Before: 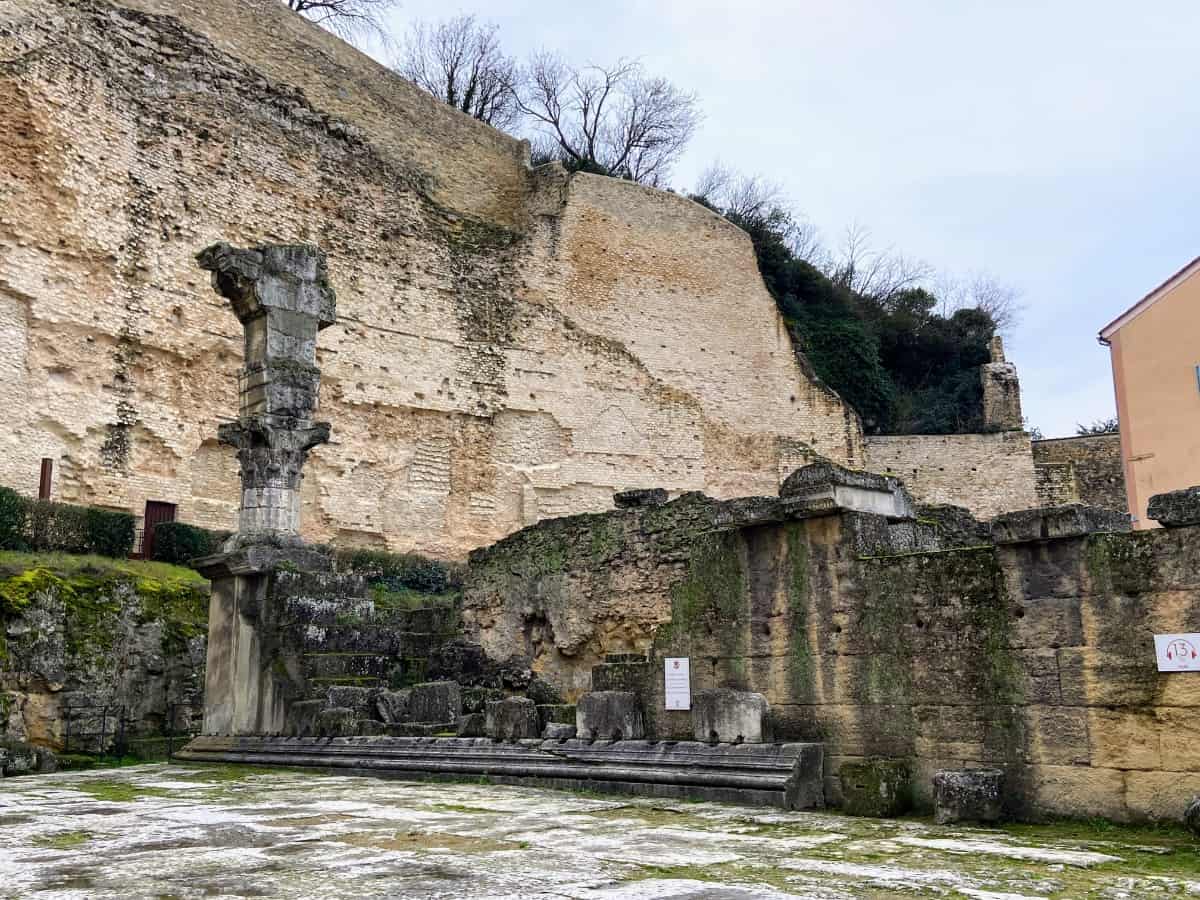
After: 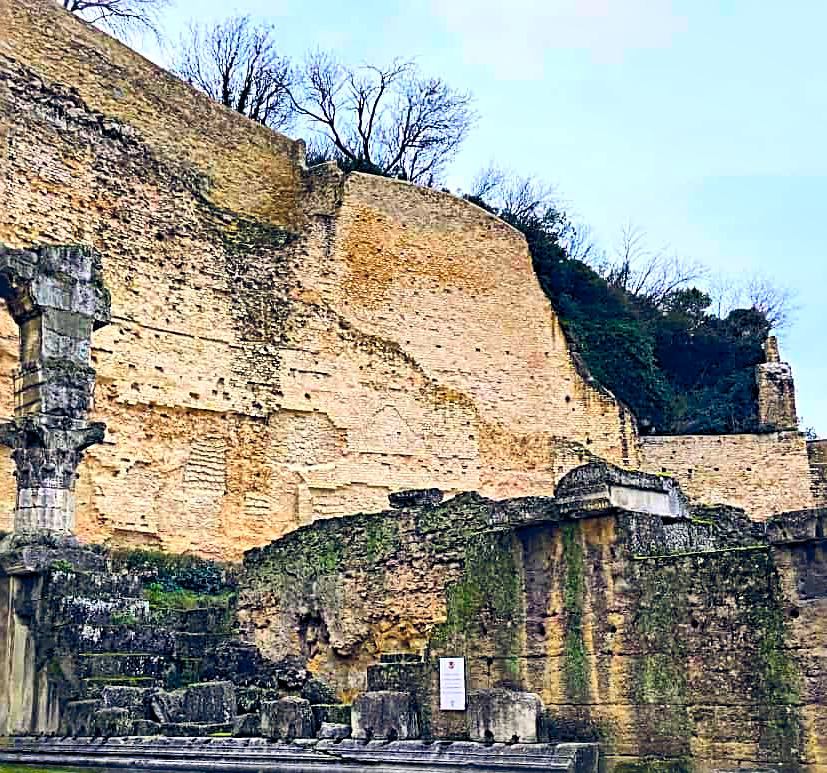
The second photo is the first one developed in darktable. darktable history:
contrast brightness saturation: contrast 0.202, brightness 0.2, saturation 0.802
exposure: black level correction -0.002, exposure 0.042 EV, compensate highlight preservation false
sharpen: radius 3.002, amount 0.771
shadows and highlights: soften with gaussian
crop: left 18.763%, right 12.257%, bottom 14.101%
local contrast: mode bilateral grid, contrast 19, coarseness 51, detail 119%, midtone range 0.2
color balance rgb: shadows lift › luminance -10.306%, global offset › chroma 0.145%, global offset › hue 254.17°, perceptual saturation grading › global saturation -0.018%, perceptual saturation grading › mid-tones 11.049%, global vibrance 20%
haze removal: compatibility mode true, adaptive false
